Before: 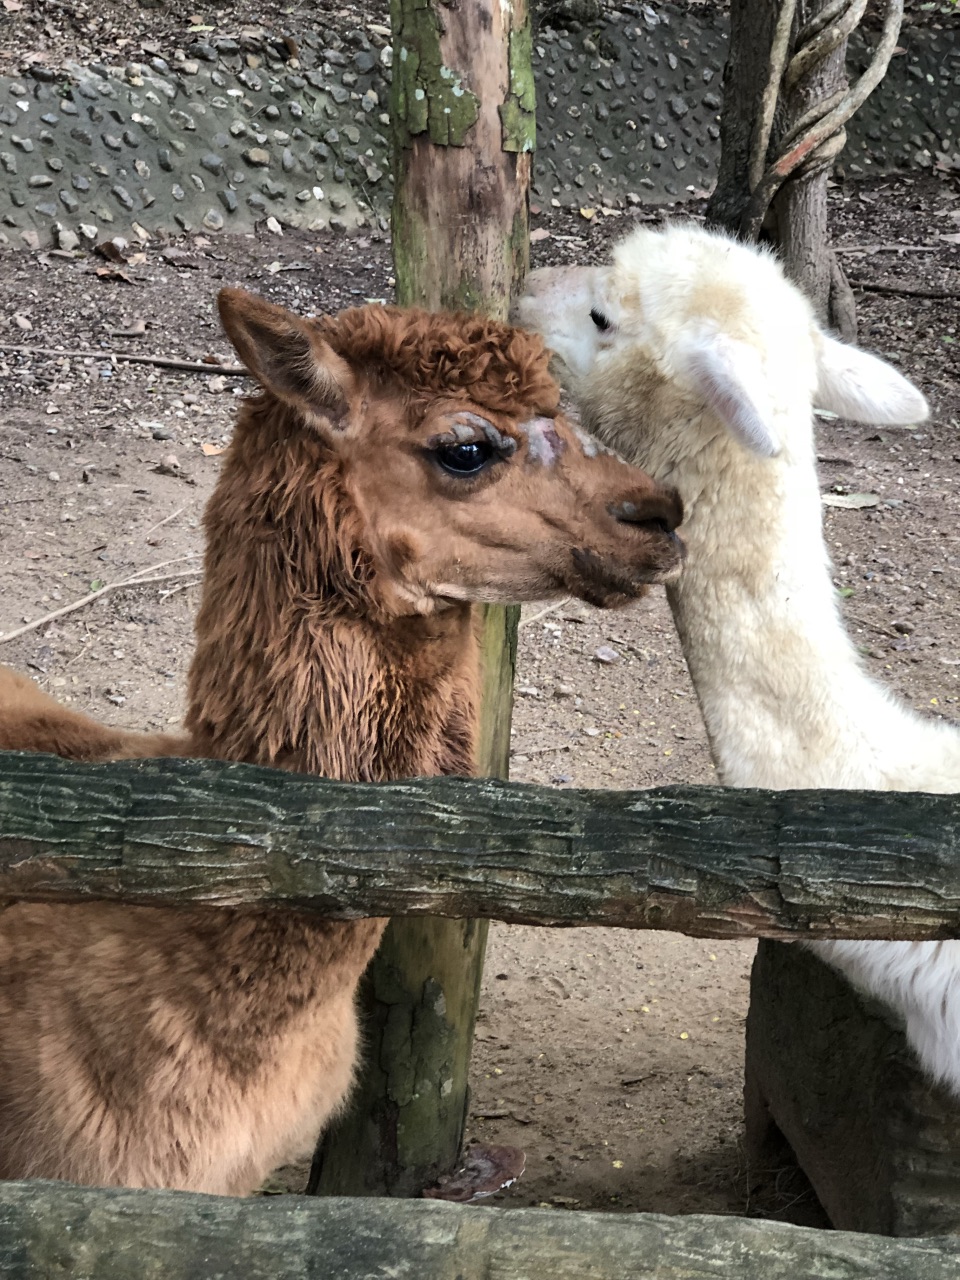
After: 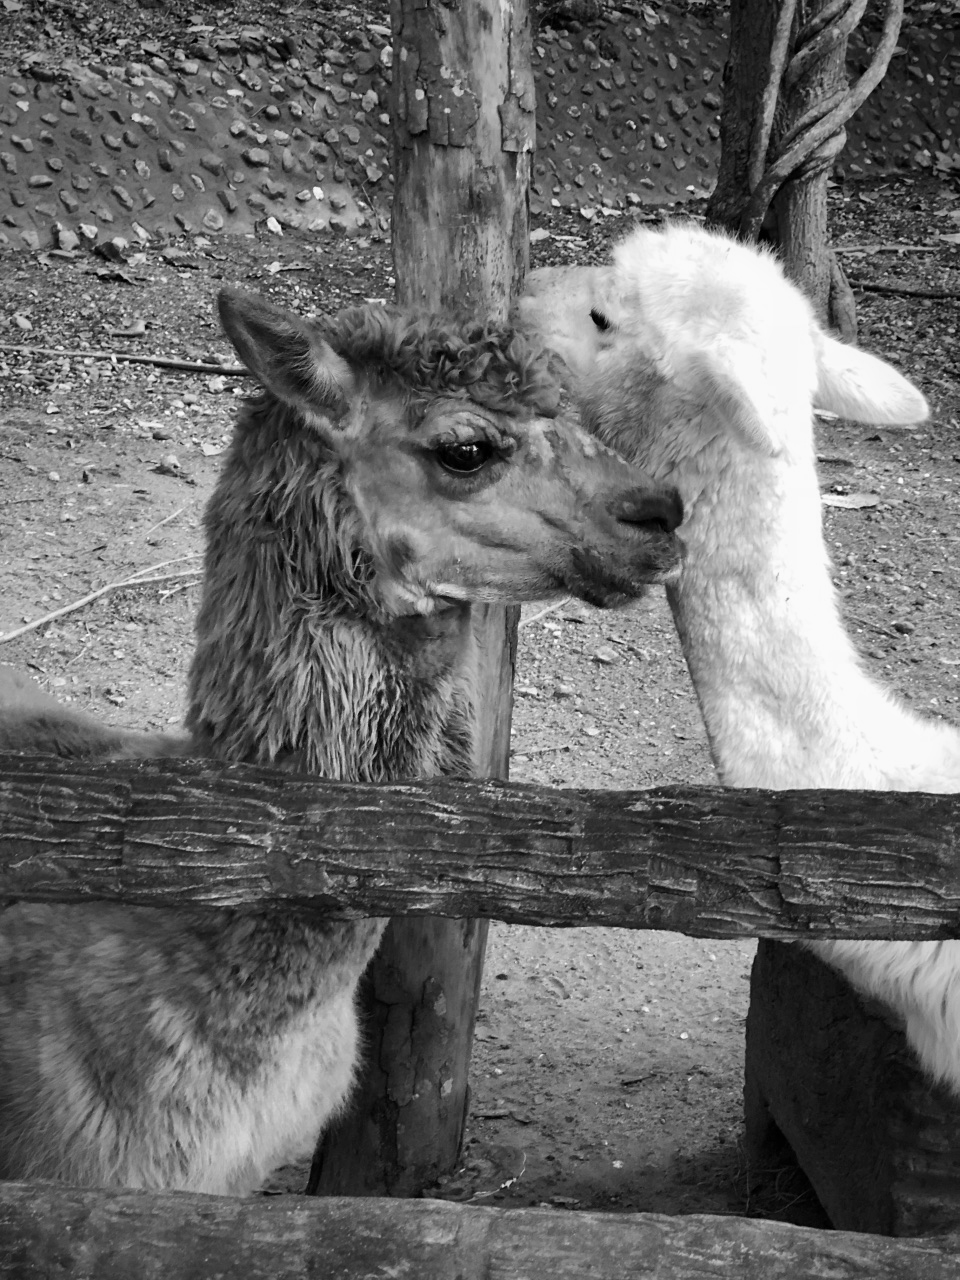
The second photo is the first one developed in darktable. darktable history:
monochrome: a 32, b 64, size 2.3
vignetting: fall-off start 71.74%
